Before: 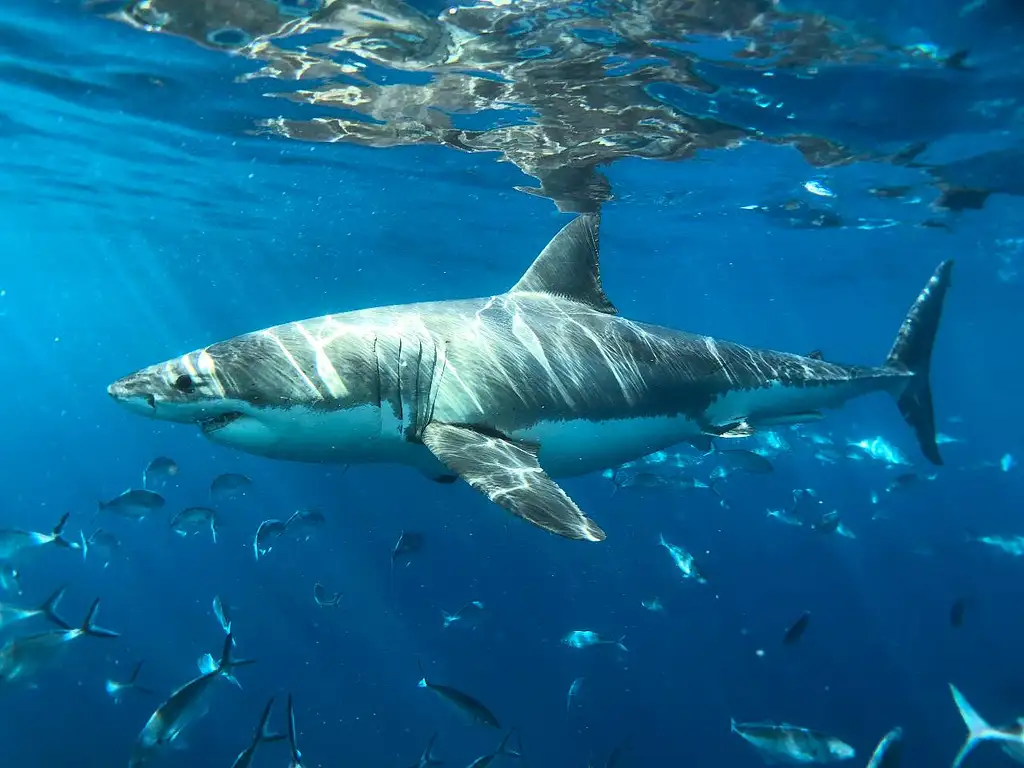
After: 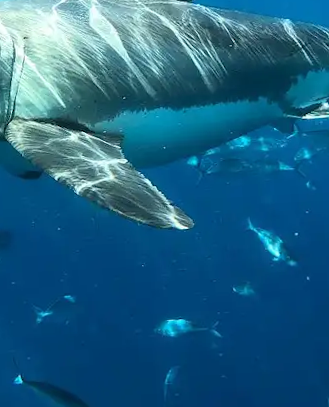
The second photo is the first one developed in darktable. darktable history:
crop: left 40.878%, top 39.176%, right 25.993%, bottom 3.081%
rotate and perspective: rotation -3°, crop left 0.031, crop right 0.968, crop top 0.07, crop bottom 0.93
